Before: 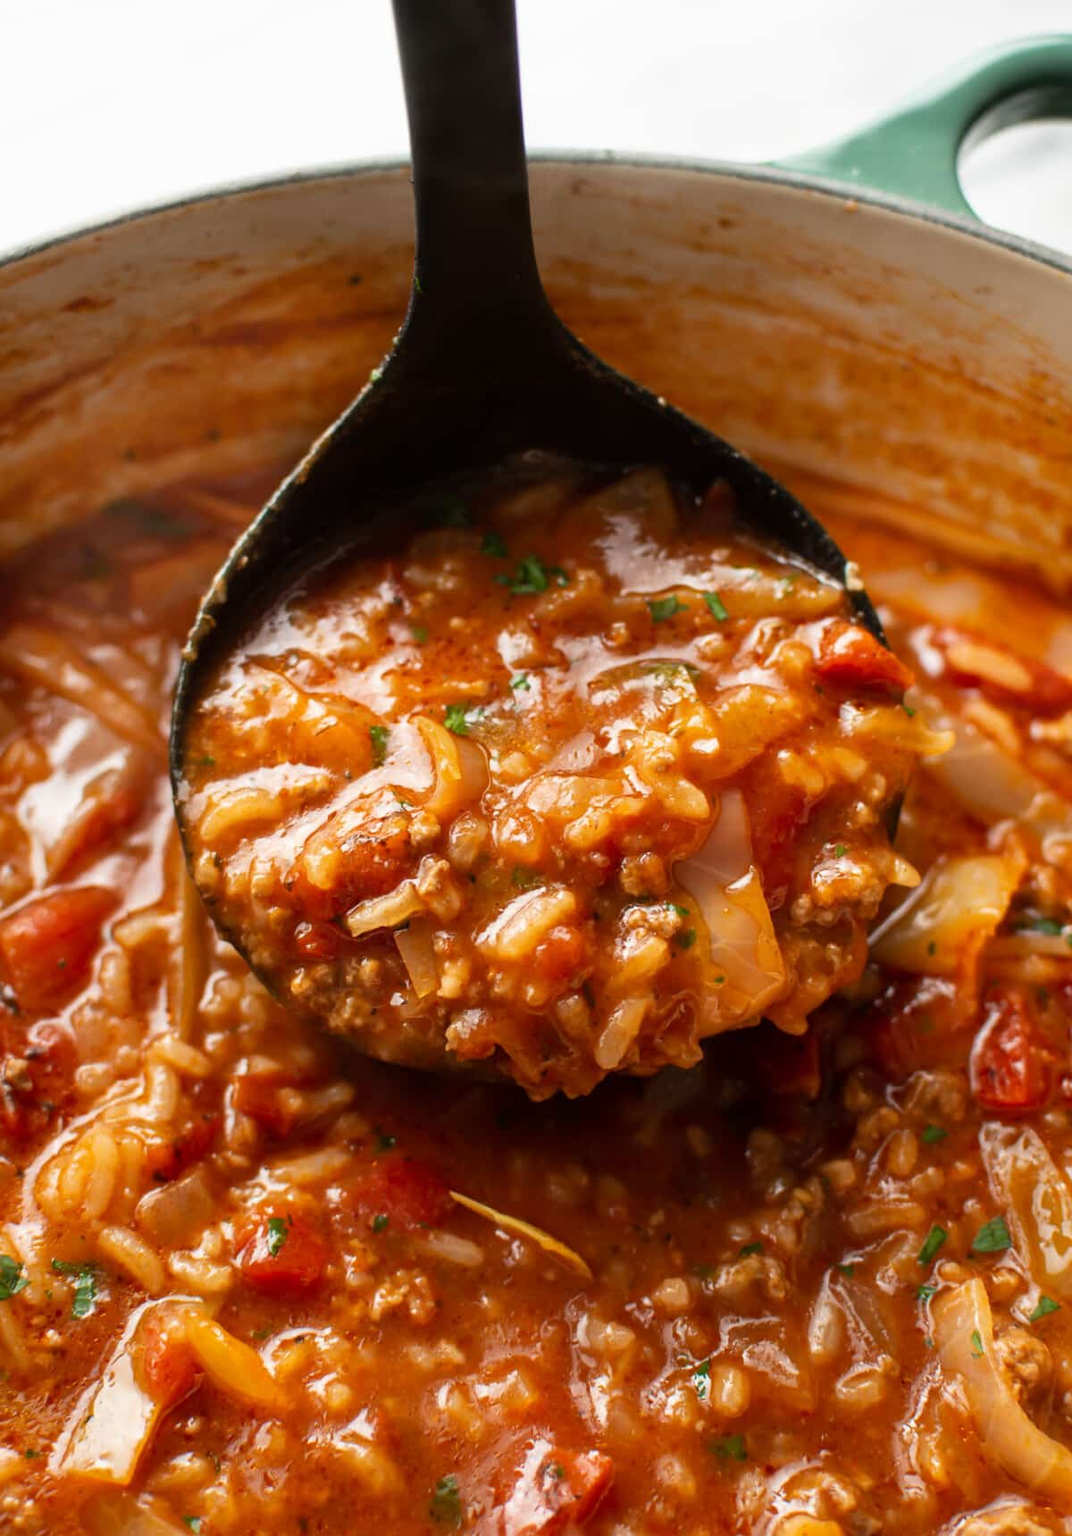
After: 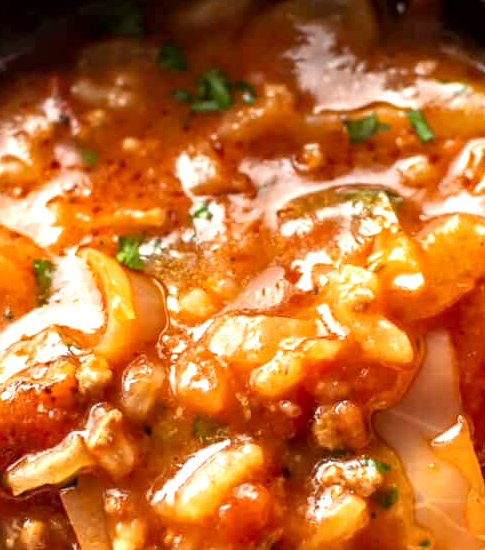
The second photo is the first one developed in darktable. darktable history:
exposure: black level correction 0.001, exposure 0.5 EV, compensate exposure bias true, compensate highlight preservation false
crop: left 31.751%, top 32.172%, right 27.8%, bottom 35.83%
local contrast: detail 130%
